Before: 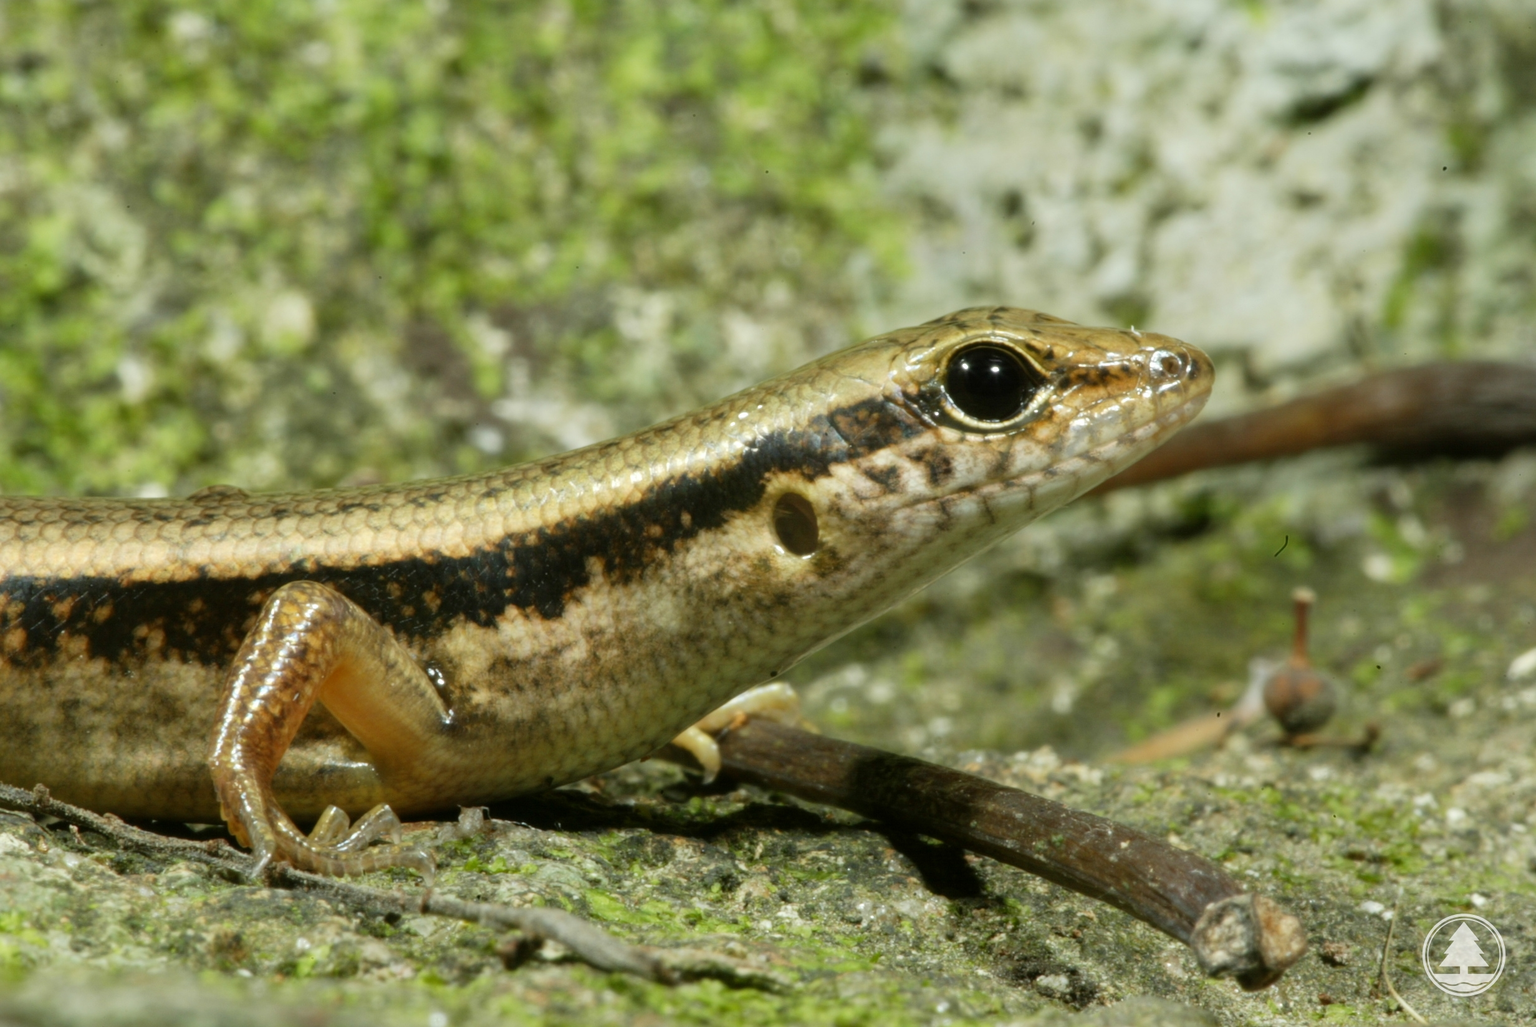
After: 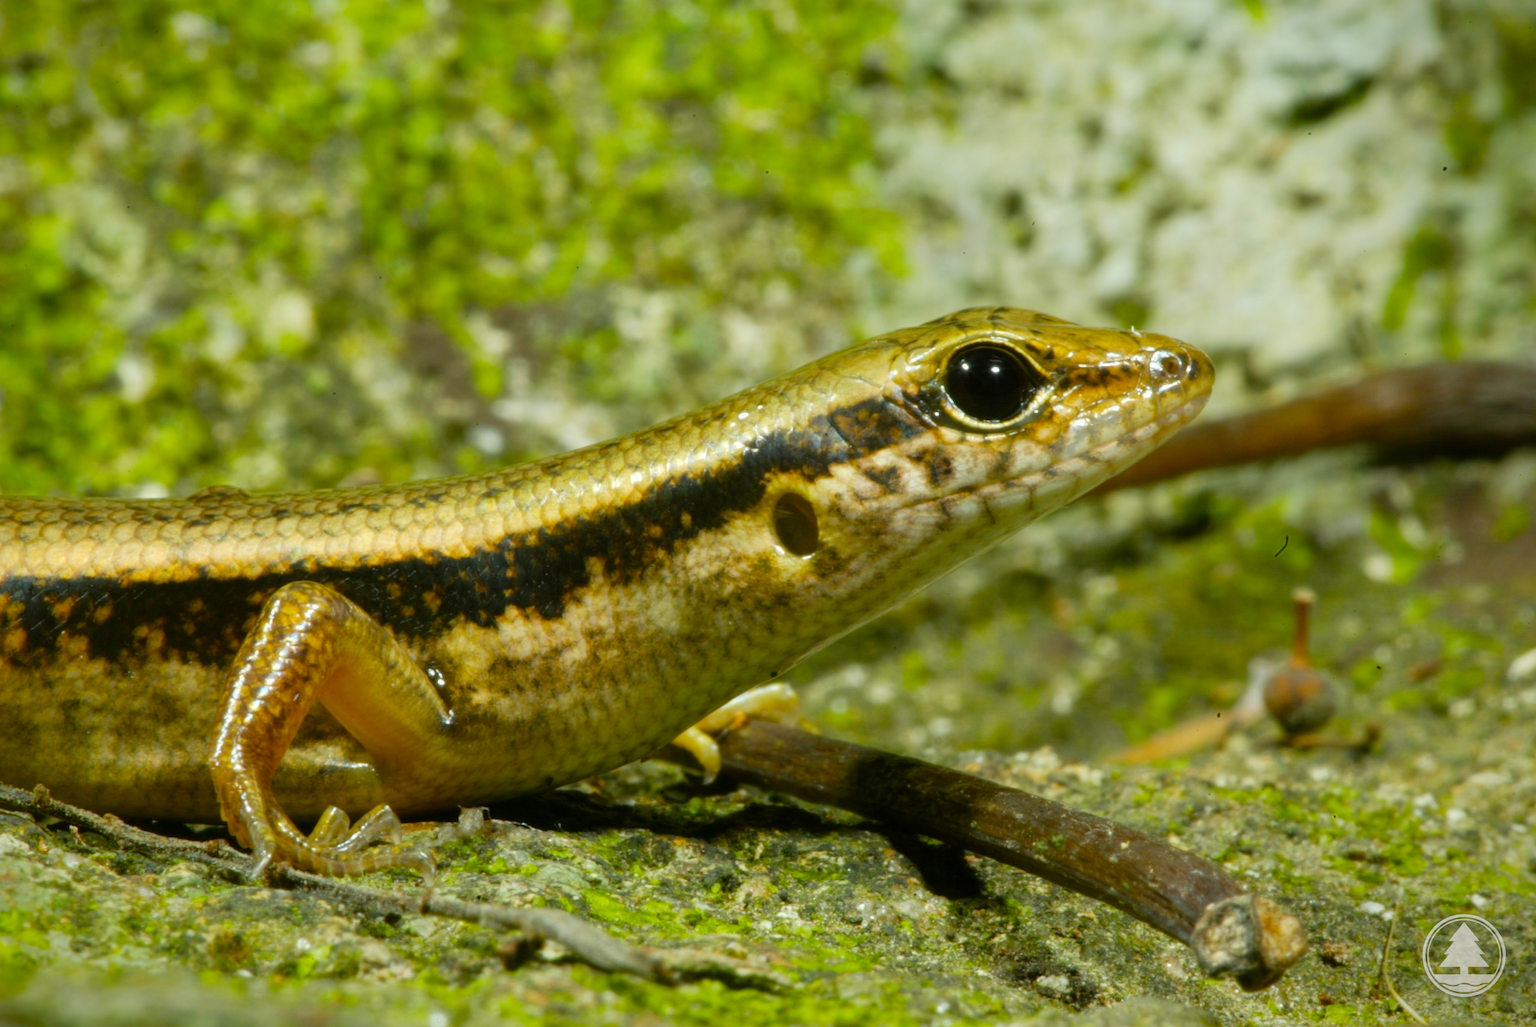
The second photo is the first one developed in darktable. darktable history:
vignetting: fall-off start 88.53%, fall-off radius 44.2%, saturation 0.376, width/height ratio 1.161
color balance rgb: linear chroma grading › global chroma 15%, perceptual saturation grading › global saturation 30%
